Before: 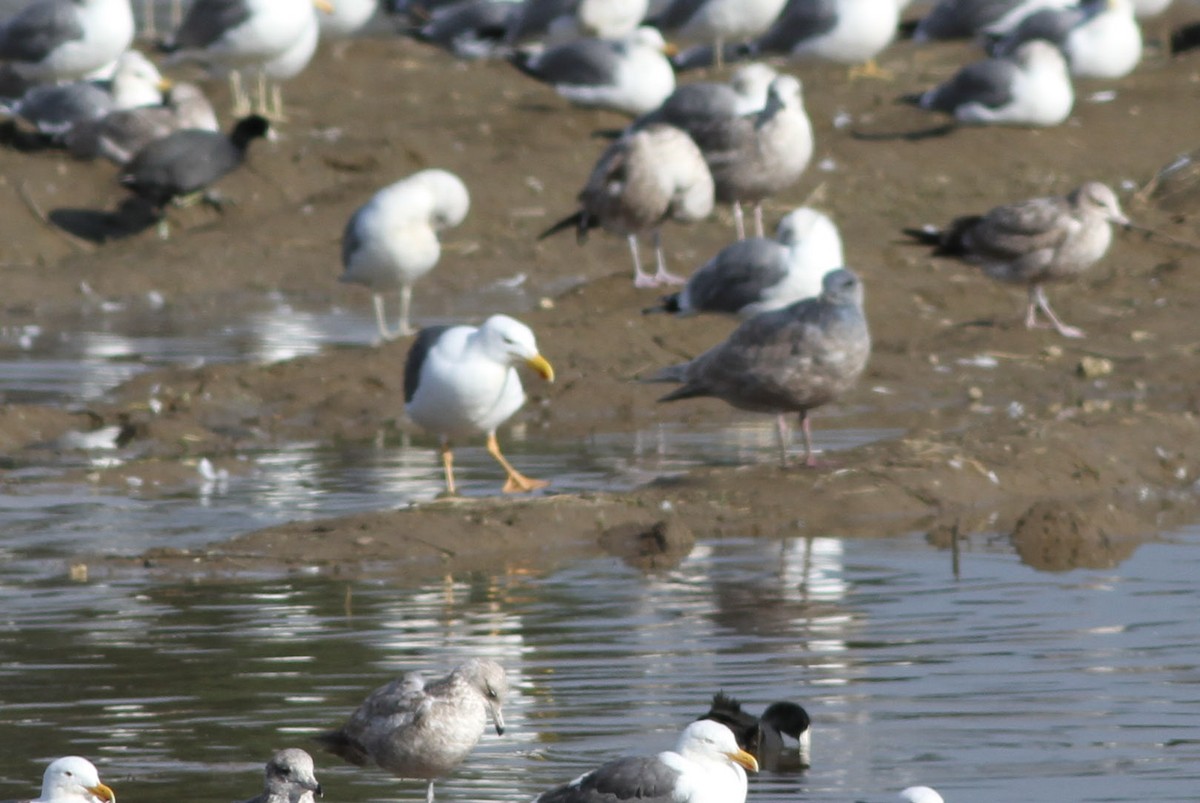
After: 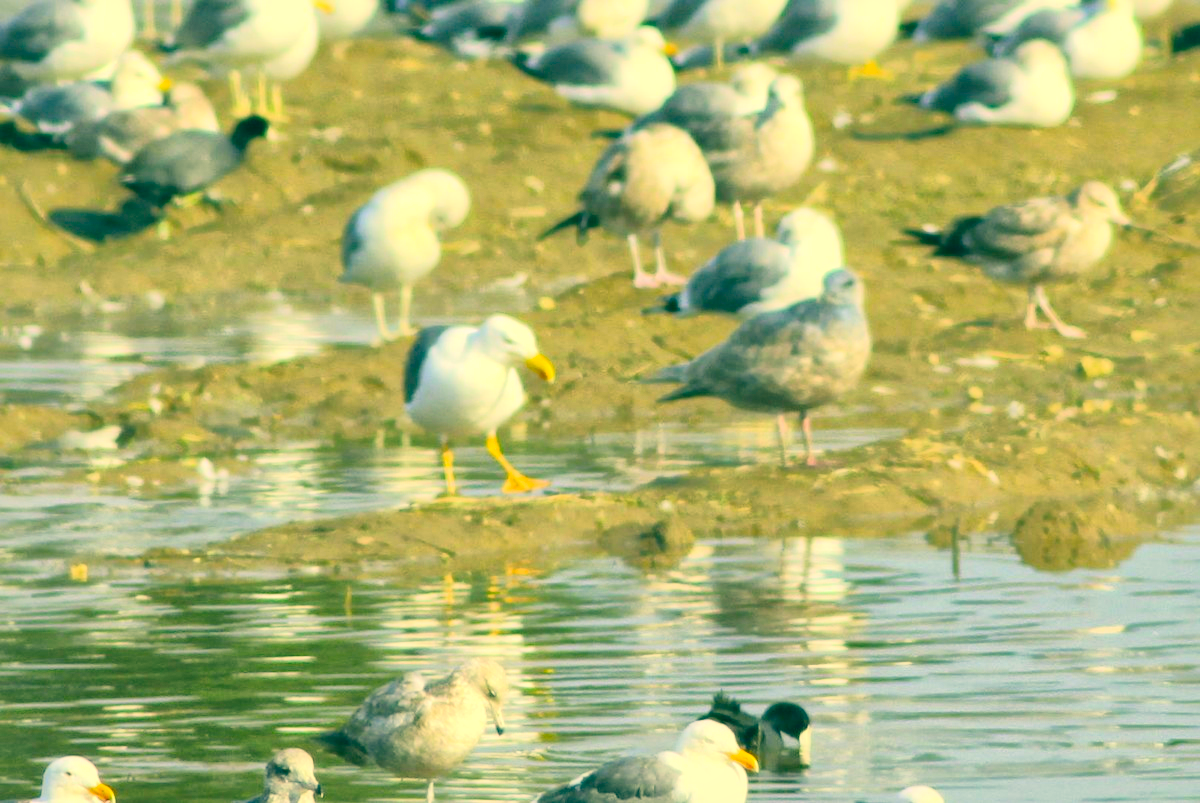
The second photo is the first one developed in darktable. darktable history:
exposure: black level correction 0, exposure 0.7 EV, compensate exposure bias true, compensate highlight preservation false
contrast brightness saturation: contrast 0.2, brightness 0.2, saturation 0.8
color correction: highlights a* 1.83, highlights b* 34.02, shadows a* -36.68, shadows b* -5.48
global tonemap: drago (1, 100), detail 1
